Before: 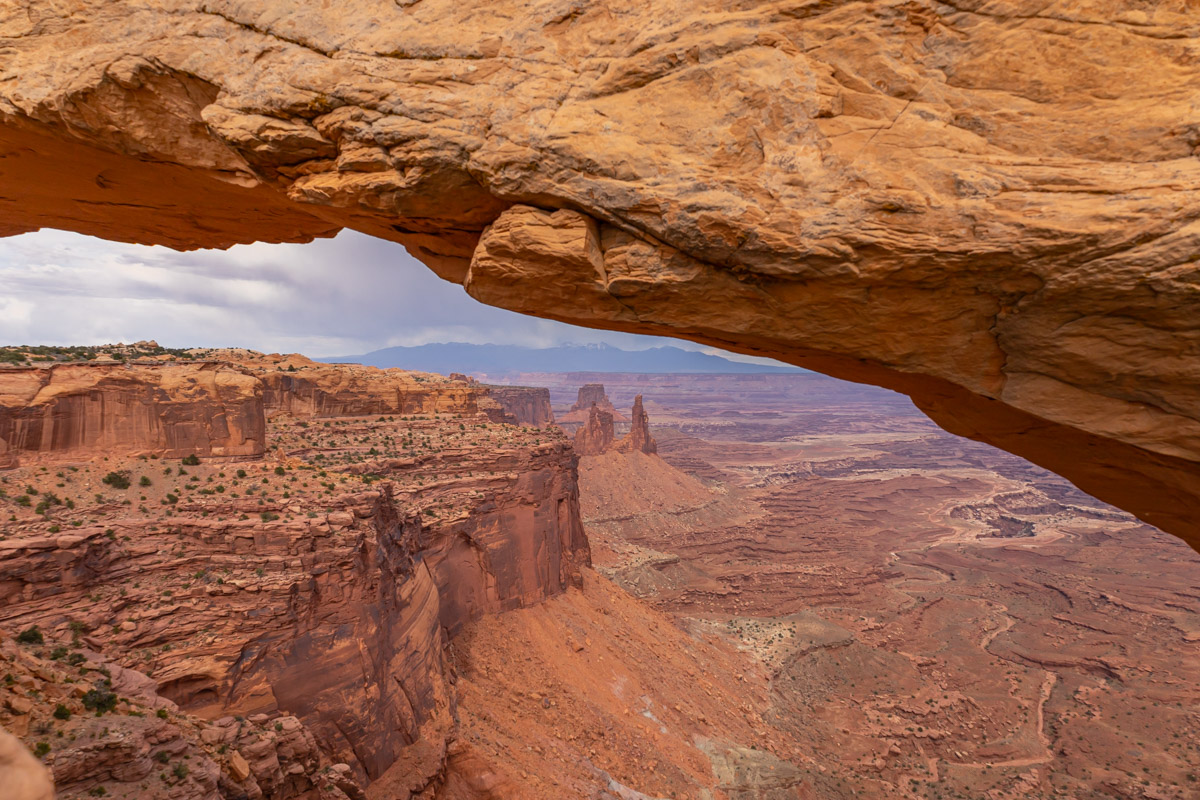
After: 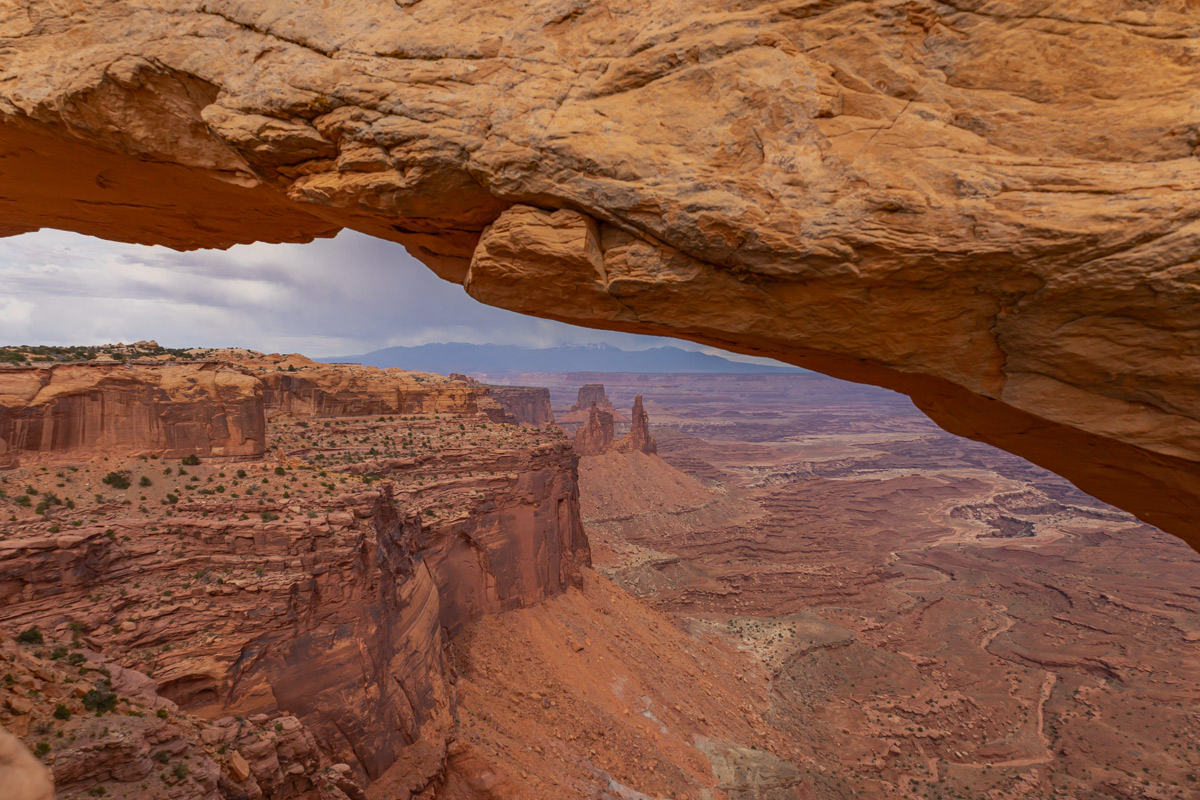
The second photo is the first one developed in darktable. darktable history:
tone equalizer: -8 EV 0.29 EV, -7 EV 0.413 EV, -6 EV 0.386 EV, -5 EV 0.257 EV, -3 EV -0.265 EV, -2 EV -0.441 EV, -1 EV -0.407 EV, +0 EV -0.243 EV
